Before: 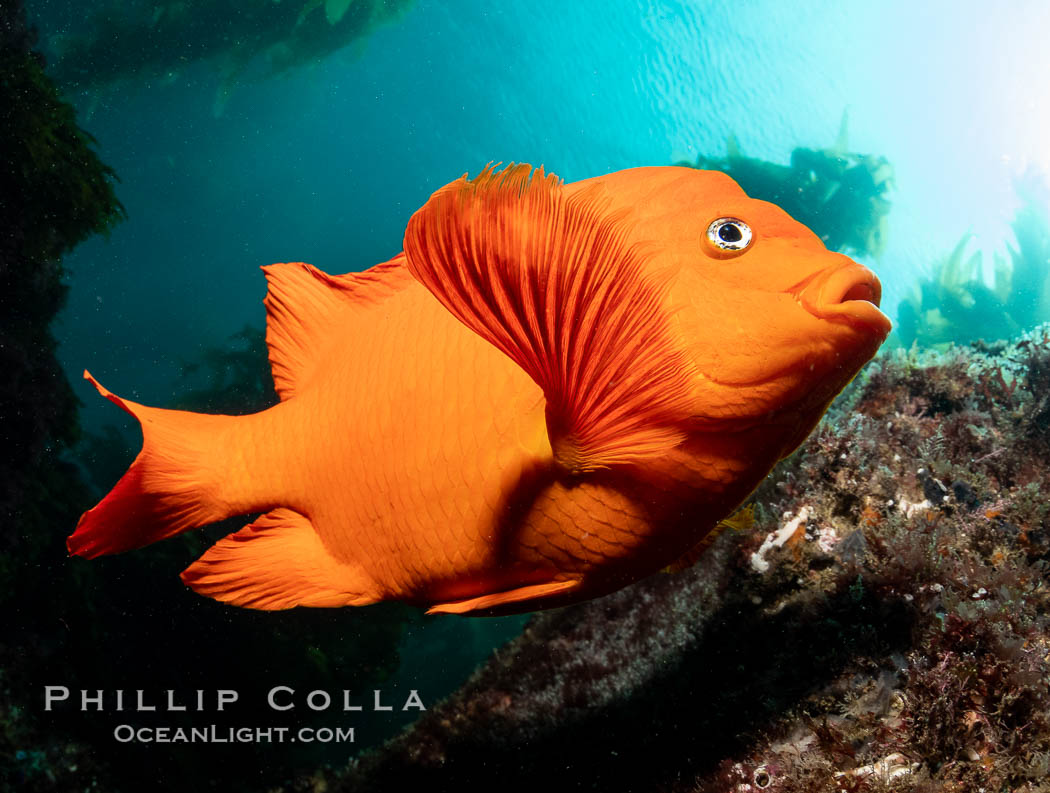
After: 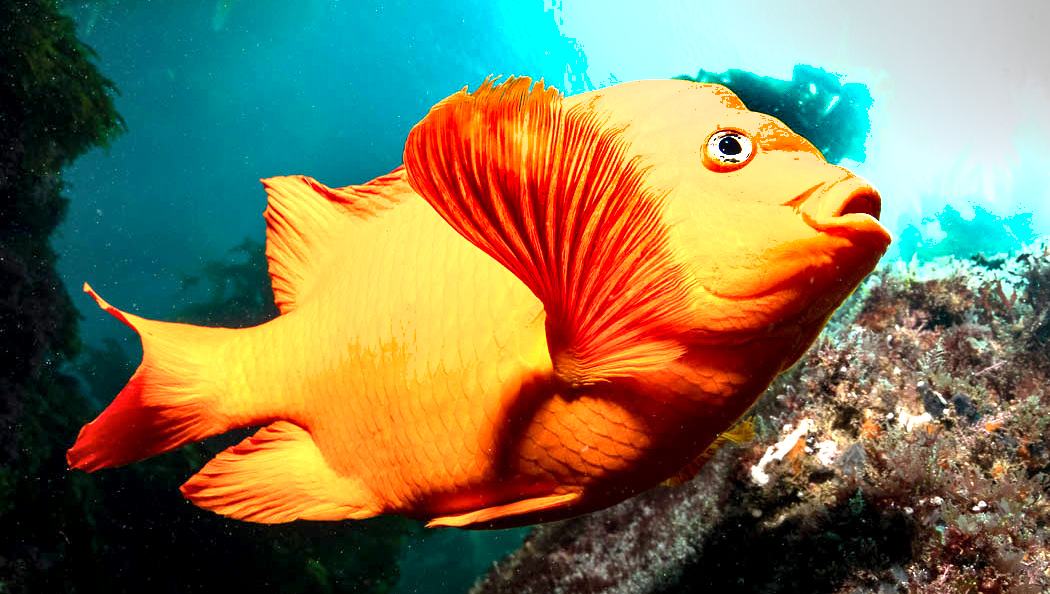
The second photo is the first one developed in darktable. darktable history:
shadows and highlights: shadows 24.84, highlights -48.13, soften with gaussian
crop: top 11.04%, bottom 13.948%
exposure: black level correction 0.001, exposure 1.398 EV, compensate highlight preservation false
